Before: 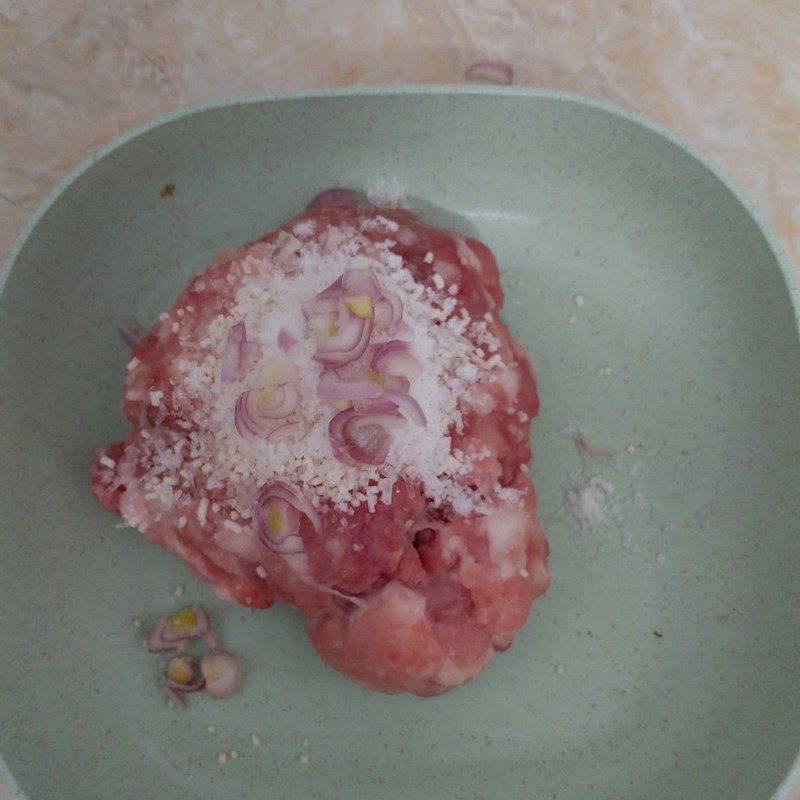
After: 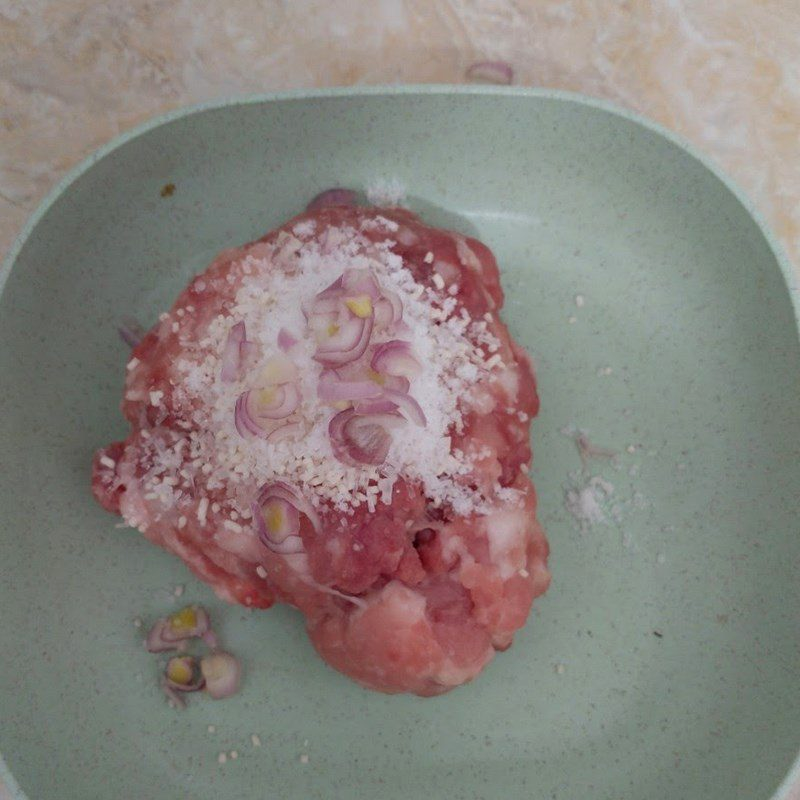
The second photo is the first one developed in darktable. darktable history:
exposure: exposure 0.188 EV, compensate exposure bias true, compensate highlight preservation false
